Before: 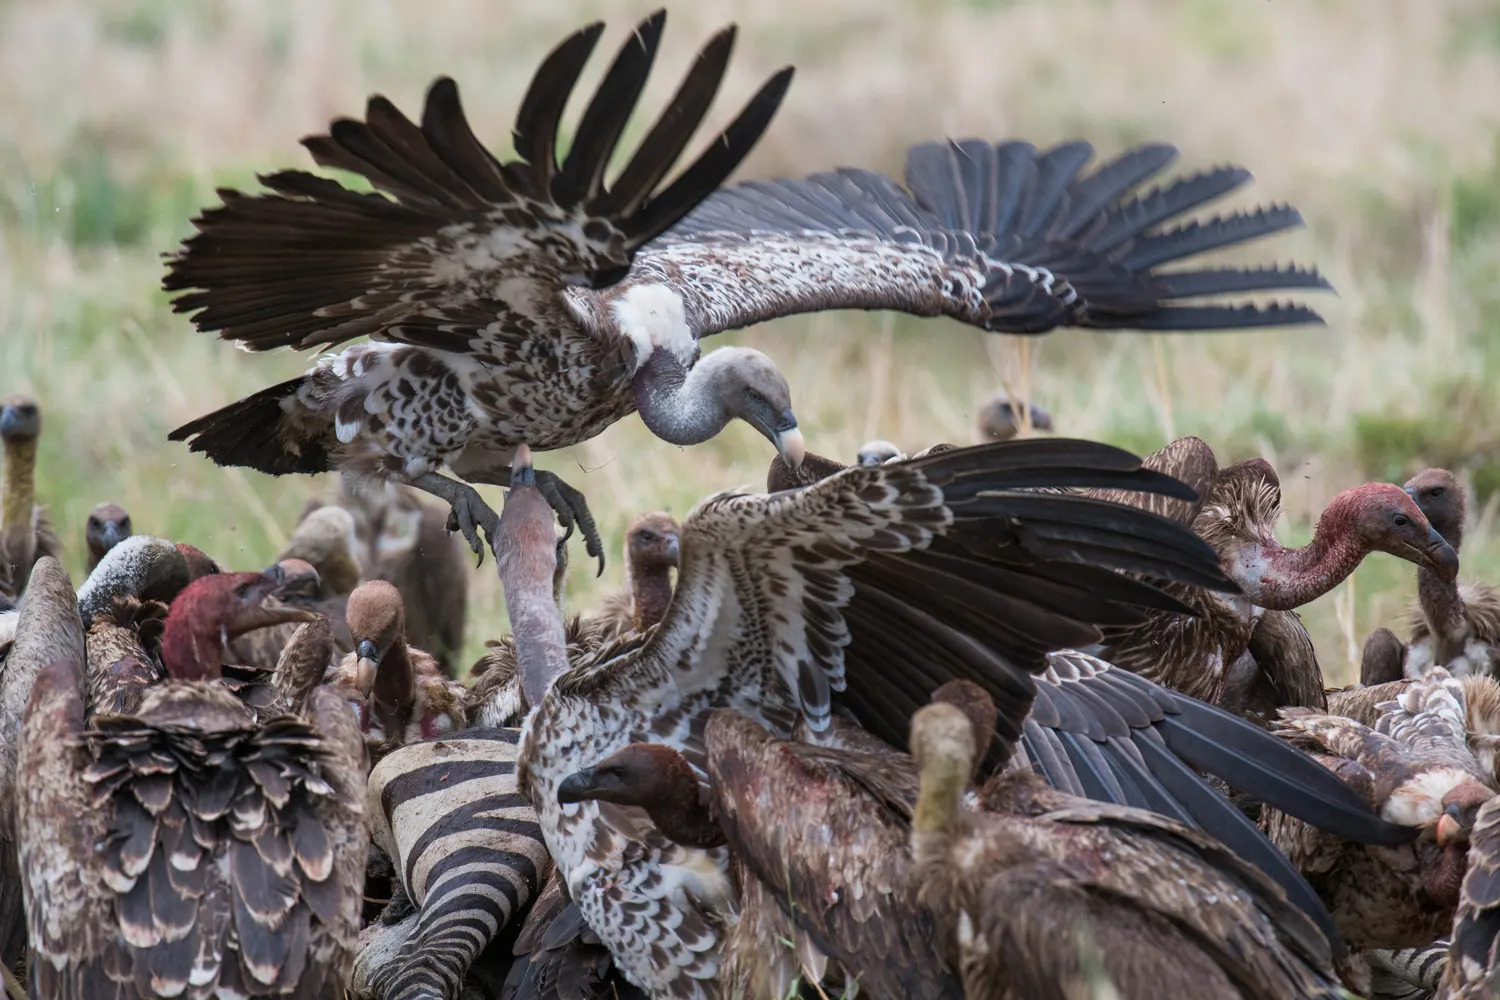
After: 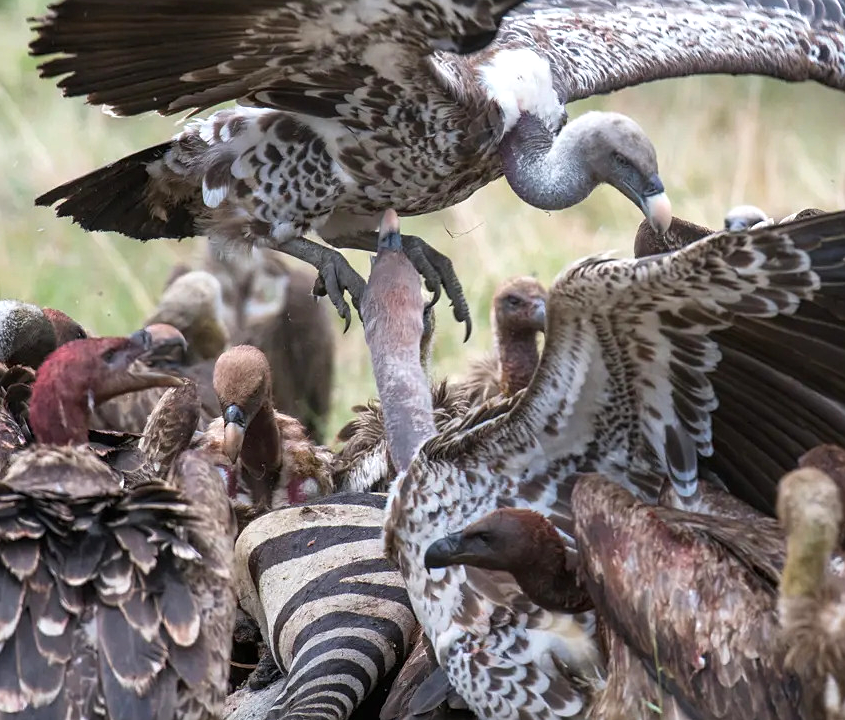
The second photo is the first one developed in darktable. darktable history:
sharpen: radius 1.239, amount 0.299, threshold 0.116
exposure: exposure 0.427 EV, compensate exposure bias true, compensate highlight preservation false
crop: left 8.872%, top 23.577%, right 34.787%, bottom 4.332%
